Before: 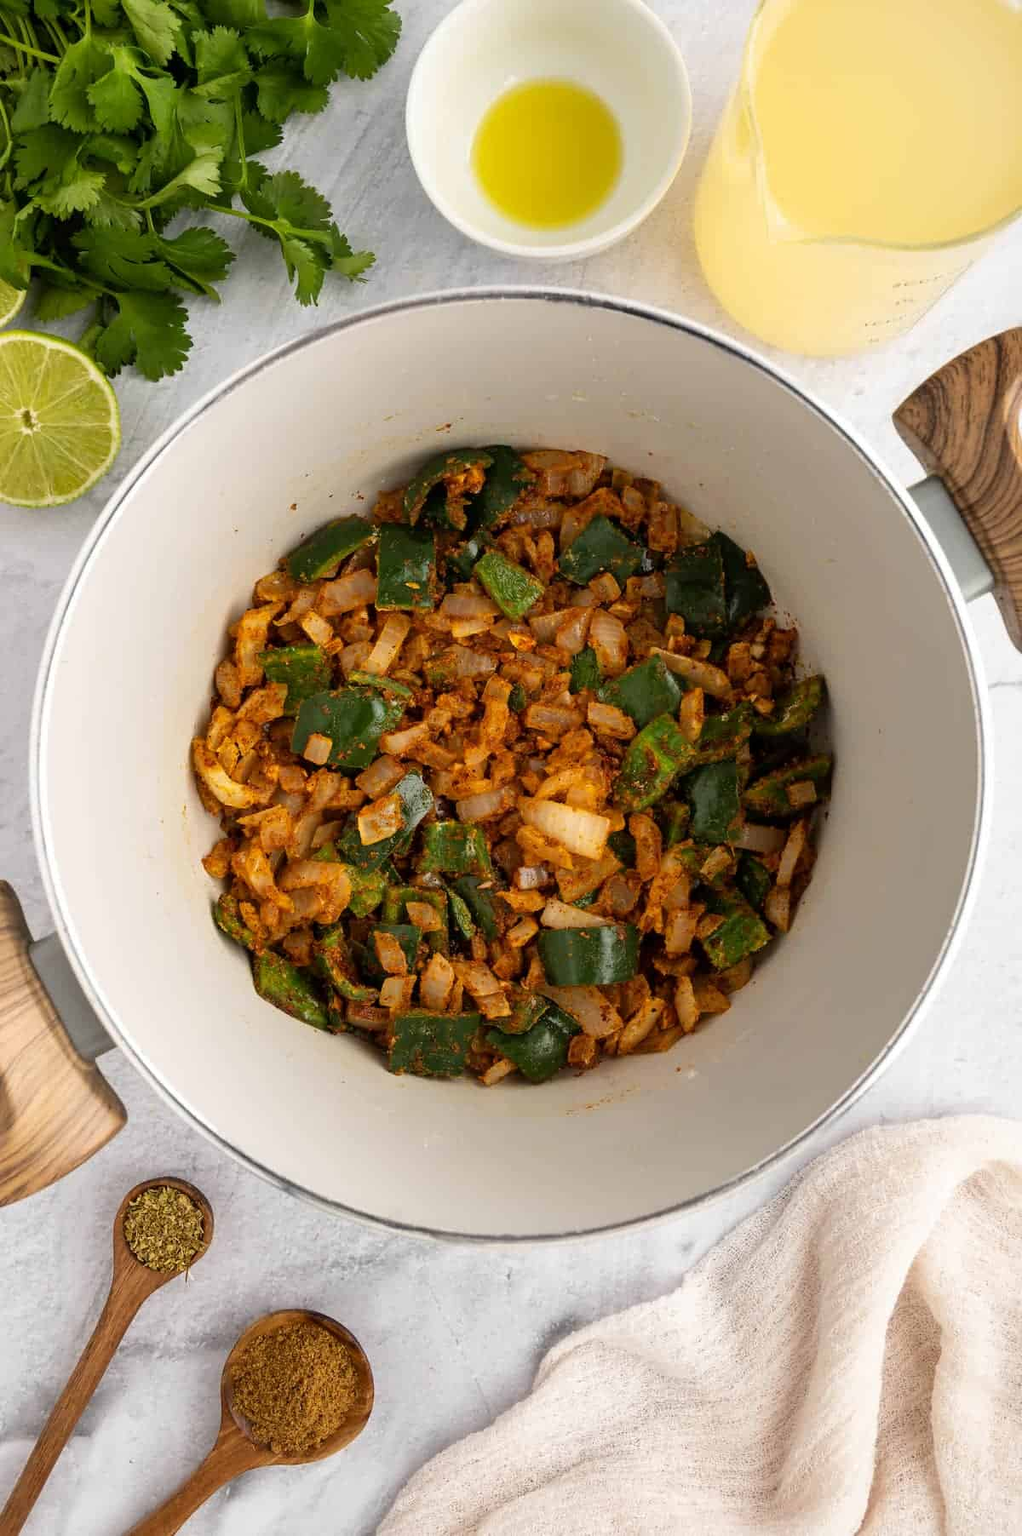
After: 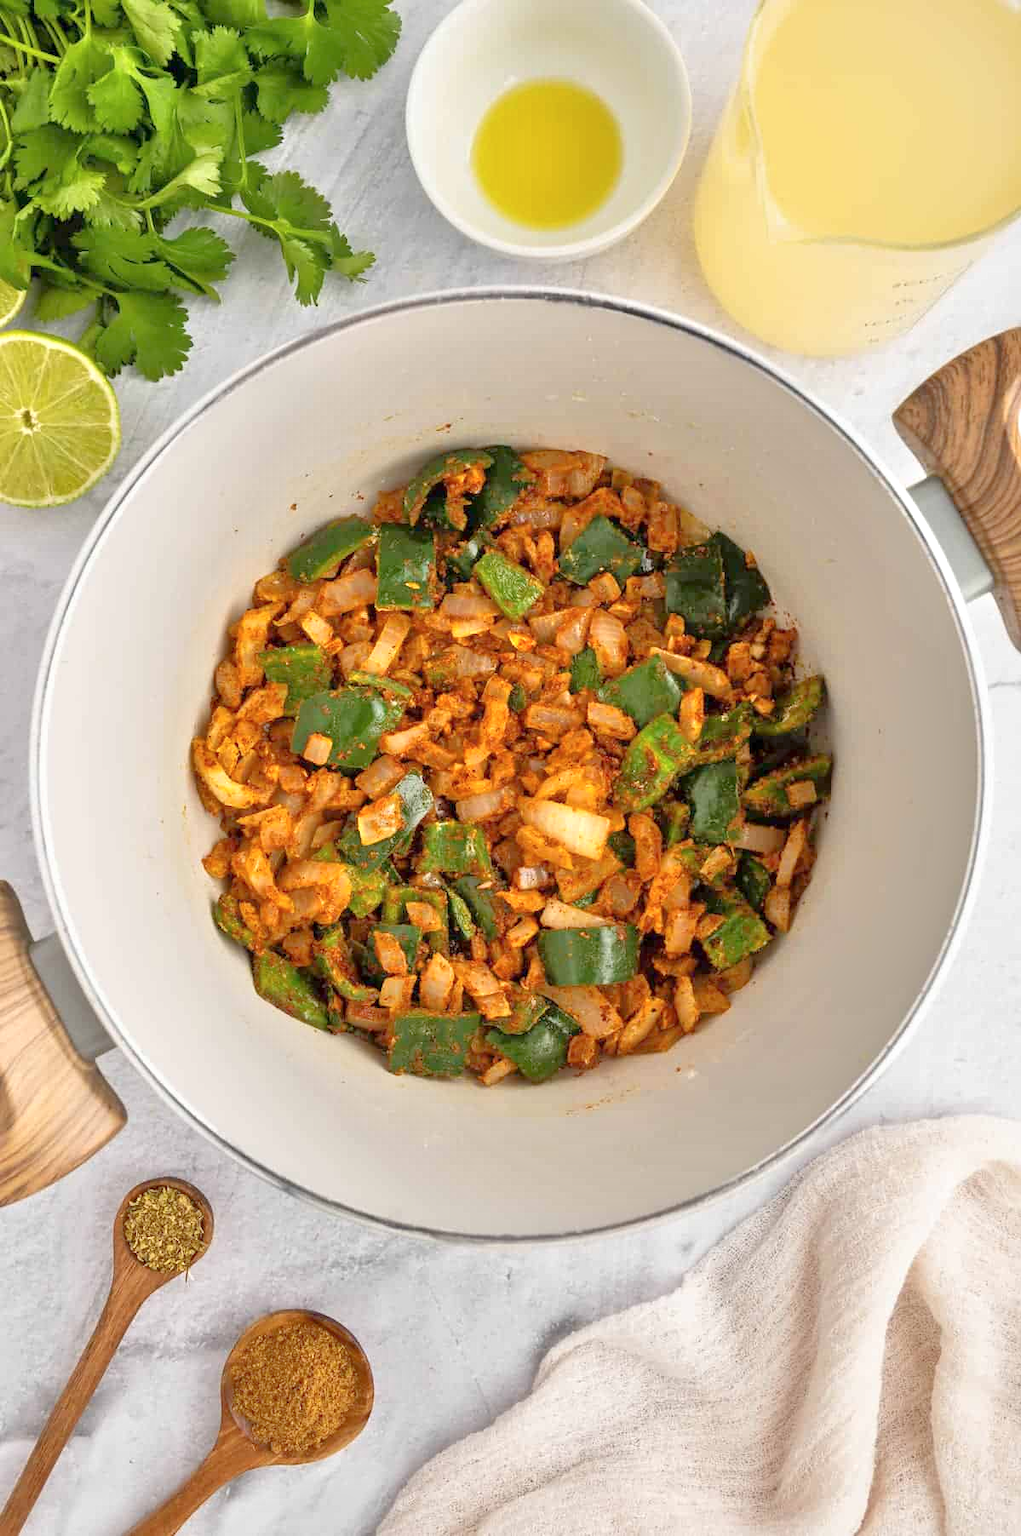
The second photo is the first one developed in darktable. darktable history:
contrast brightness saturation: saturation -0.04
tone equalizer: -8 EV 2 EV, -7 EV 2 EV, -6 EV 2 EV, -5 EV 2 EV, -4 EV 2 EV, -3 EV 1.5 EV, -2 EV 1 EV, -1 EV 0.5 EV
